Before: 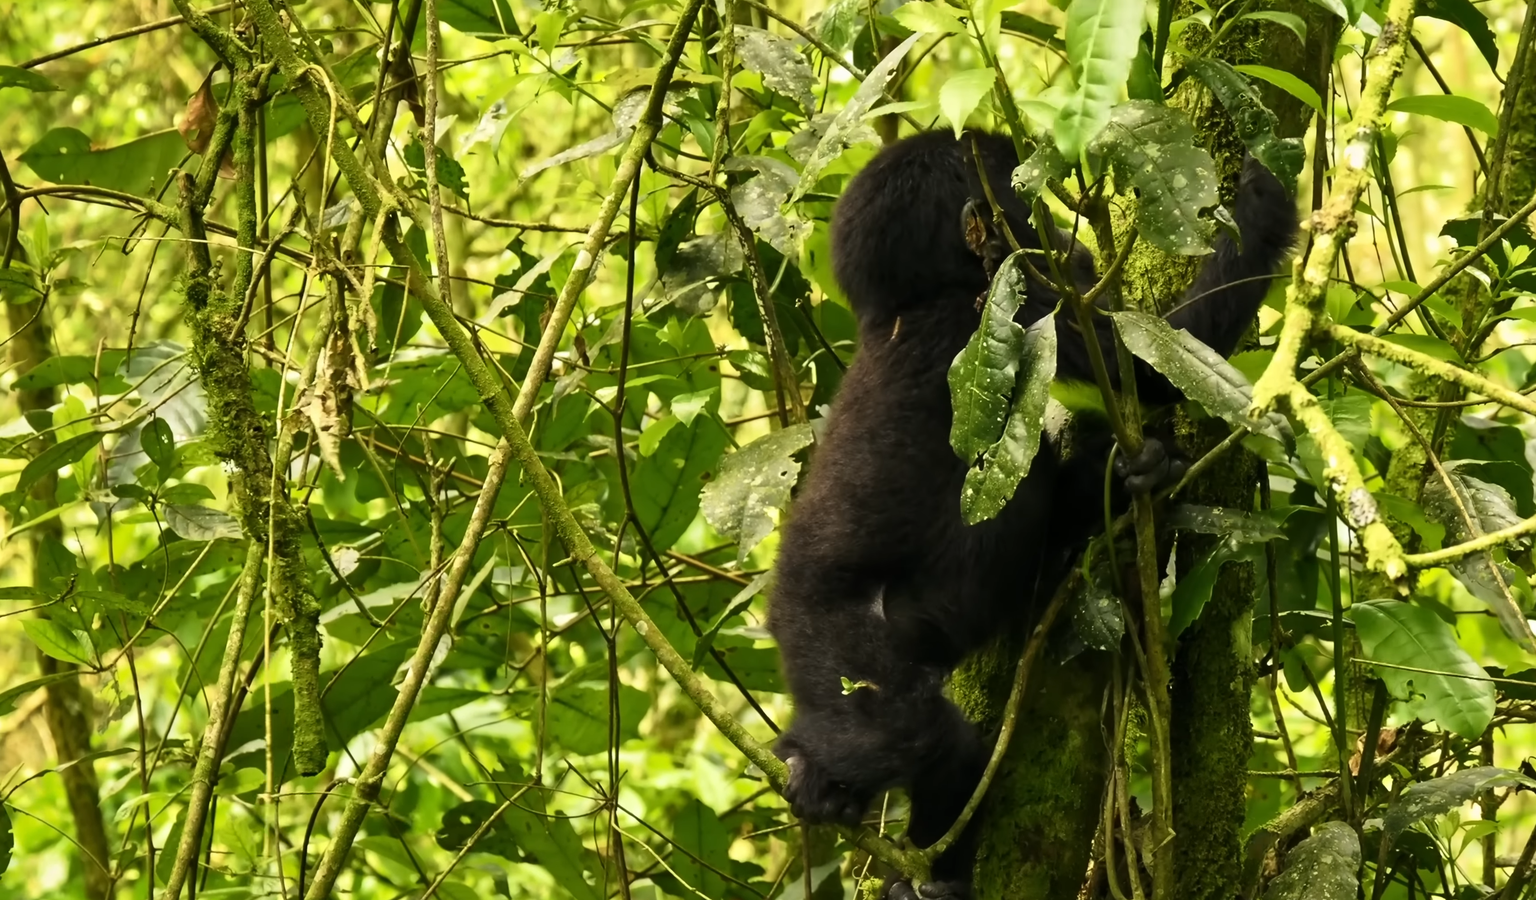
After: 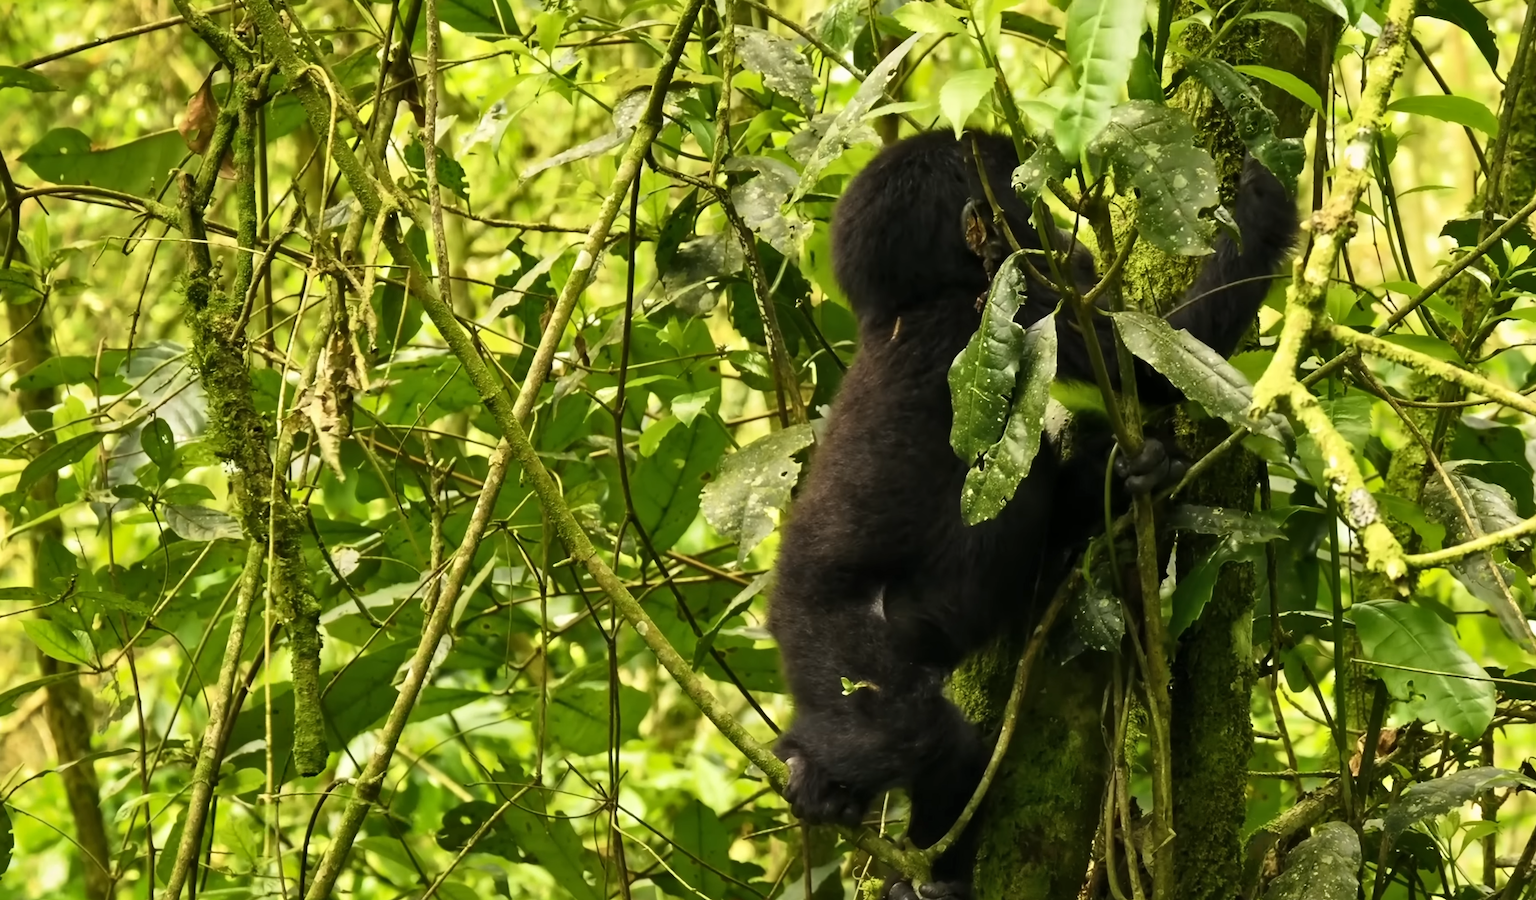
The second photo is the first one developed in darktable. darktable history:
shadows and highlights: shadows 20.22, highlights -20.24, soften with gaussian
color correction: highlights b* 0.015
